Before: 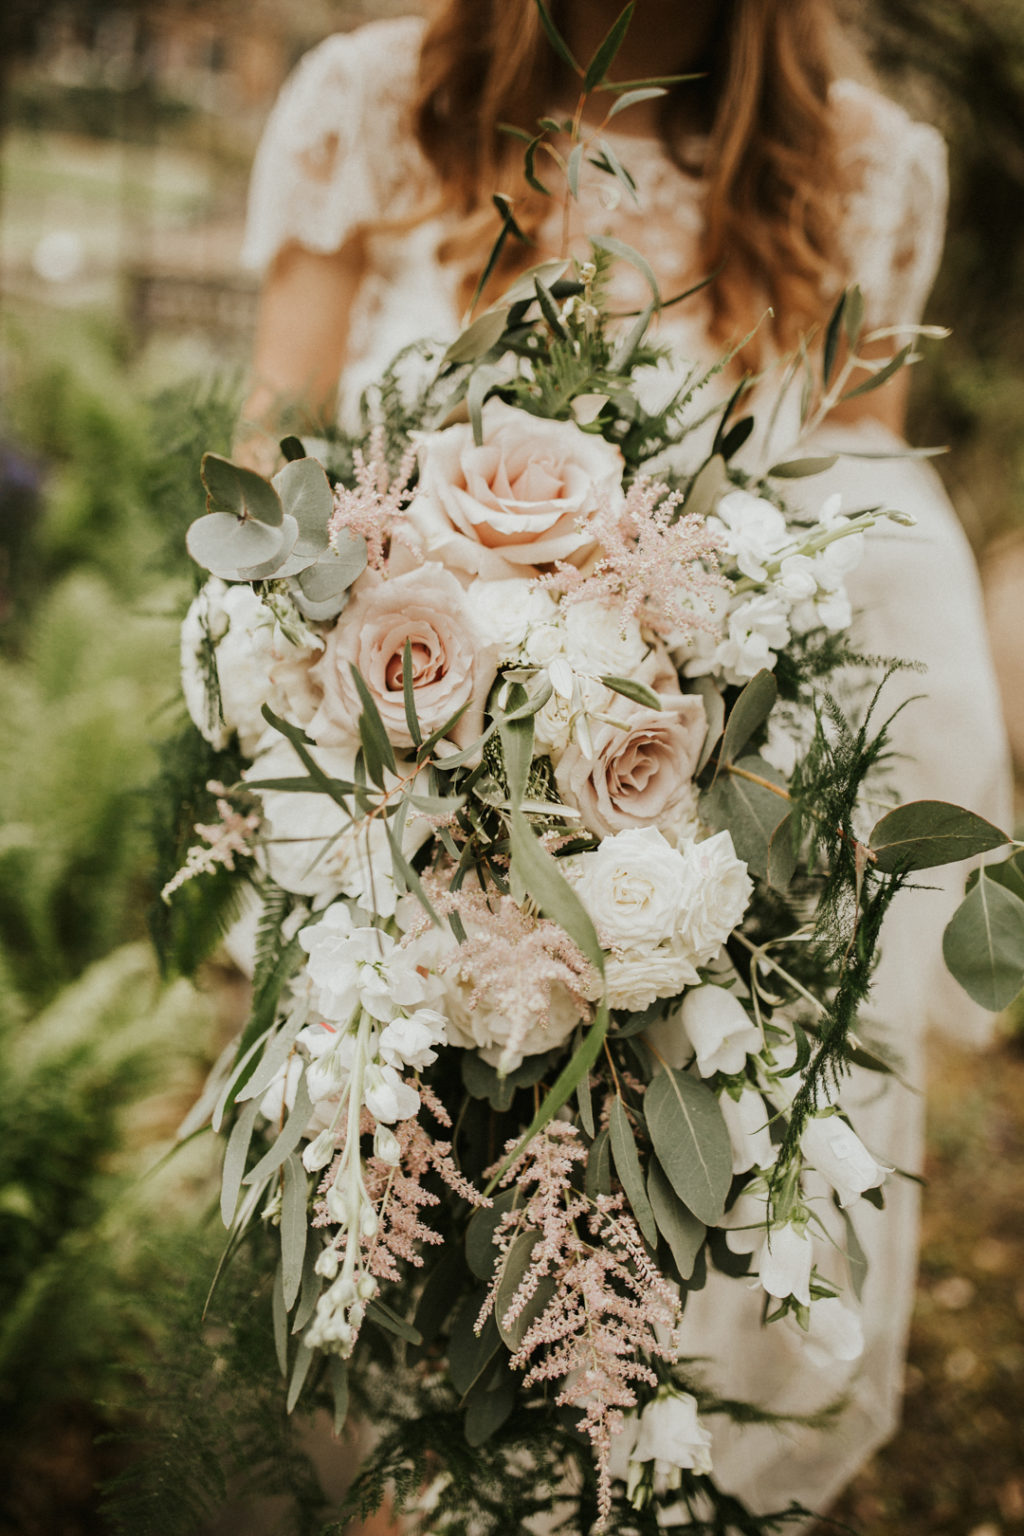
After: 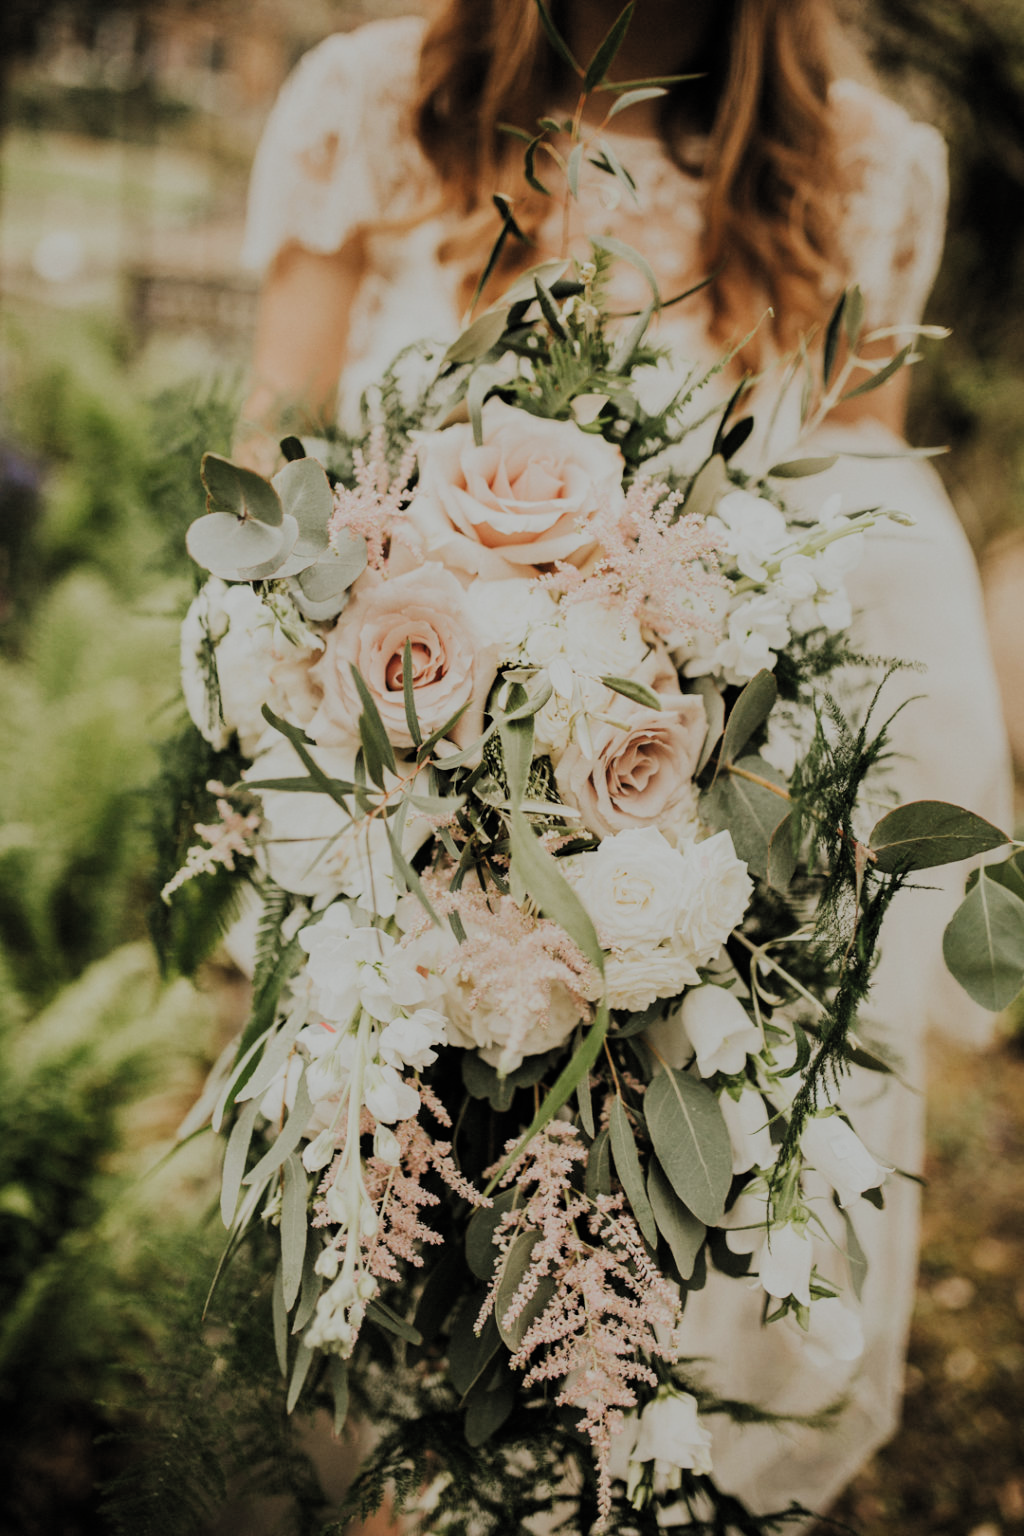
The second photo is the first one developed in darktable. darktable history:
tone curve: curves: ch0 [(0, 0) (0.822, 0.825) (0.994, 0.955)]; ch1 [(0, 0) (0.226, 0.261) (0.383, 0.397) (0.46, 0.46) (0.498, 0.501) (0.524, 0.543) (0.578, 0.575) (1, 1)]; ch2 [(0, 0) (0.438, 0.456) (0.5, 0.495) (0.547, 0.515) (0.597, 0.58) (0.629, 0.603) (1, 1)], preserve colors none
filmic rgb: black relative exposure -6.82 EV, white relative exposure 5.85 EV, hardness 2.71, color science v5 (2021), contrast in shadows safe, contrast in highlights safe
